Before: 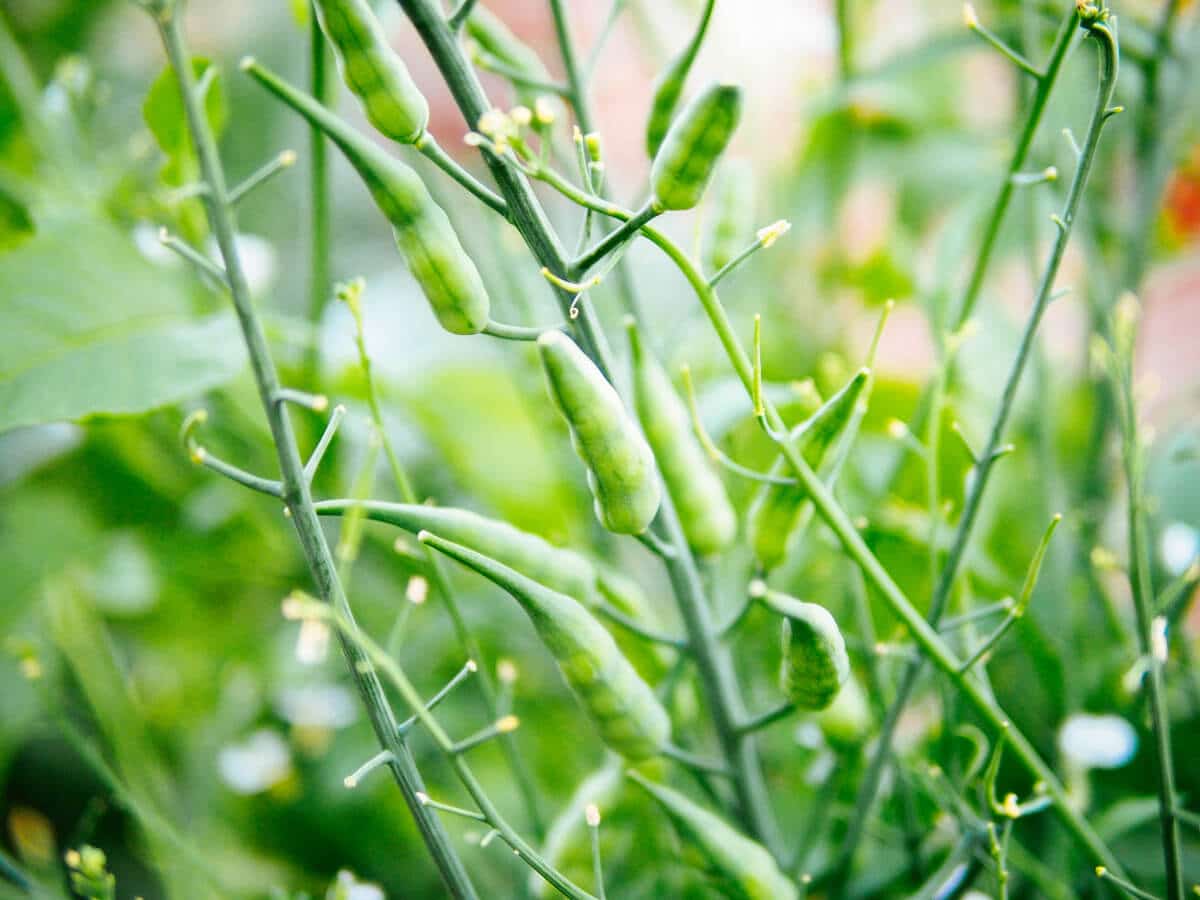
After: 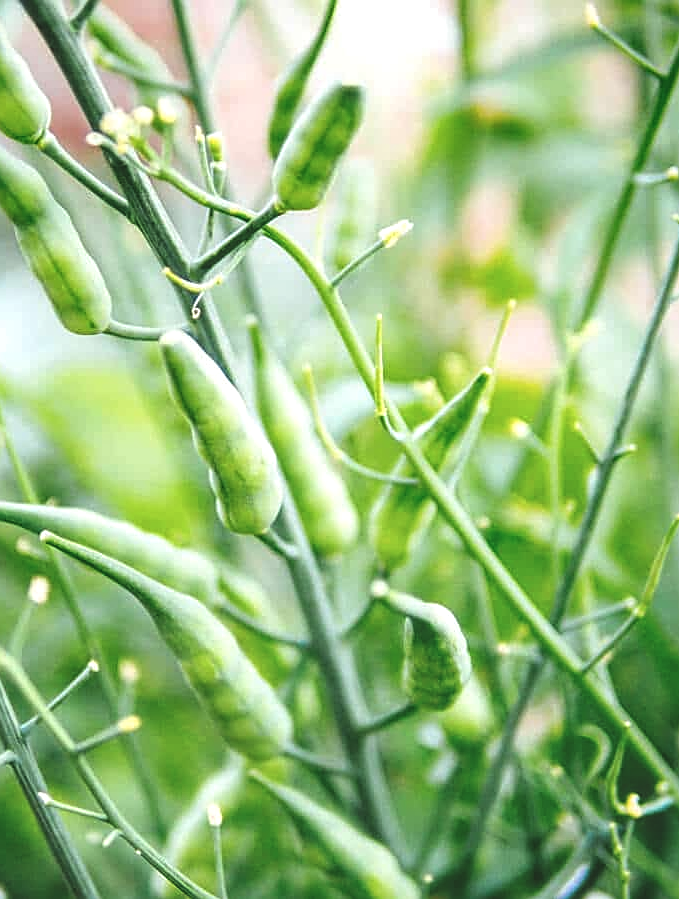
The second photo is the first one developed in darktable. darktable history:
crop: left 31.559%, top 0.023%, right 11.841%
exposure: black level correction -0.029, compensate exposure bias true, compensate highlight preservation false
sharpen: on, module defaults
local contrast: detail 140%
